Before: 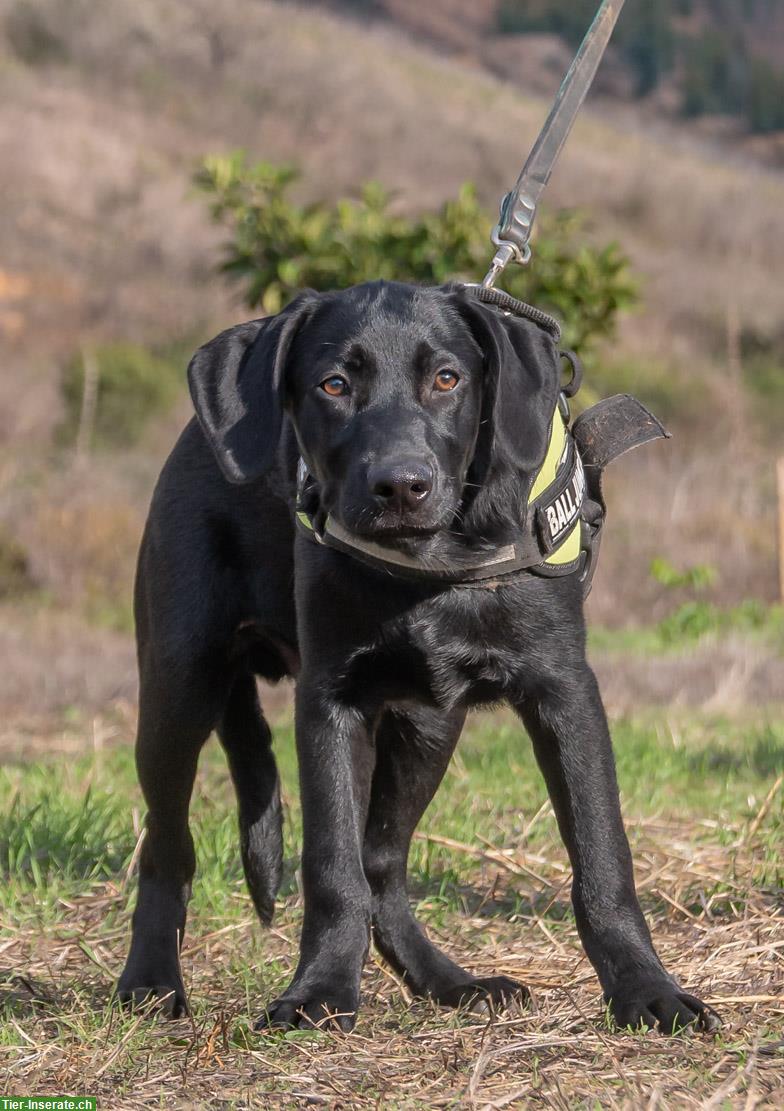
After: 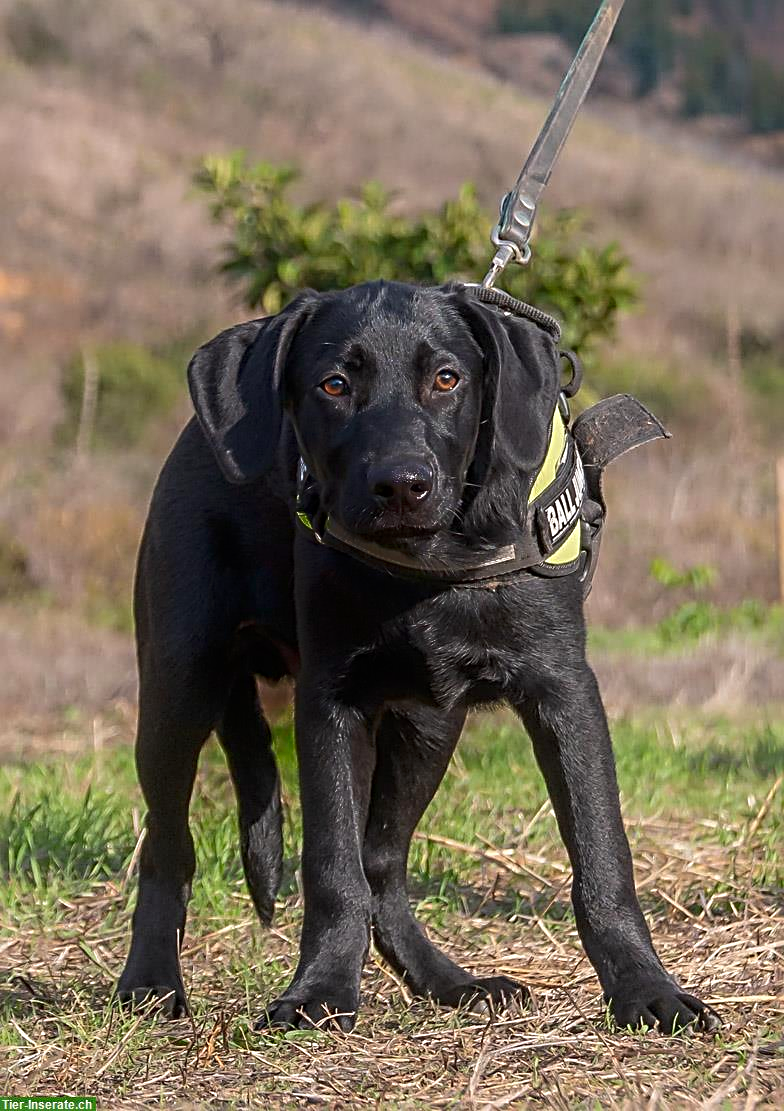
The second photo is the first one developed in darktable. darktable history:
shadows and highlights: shadows -88.03, highlights -35.45, shadows color adjustment 99.15%, highlights color adjustment 0%, soften with gaussian
contrast brightness saturation: saturation 0.13
sharpen: radius 2.817, amount 0.715
